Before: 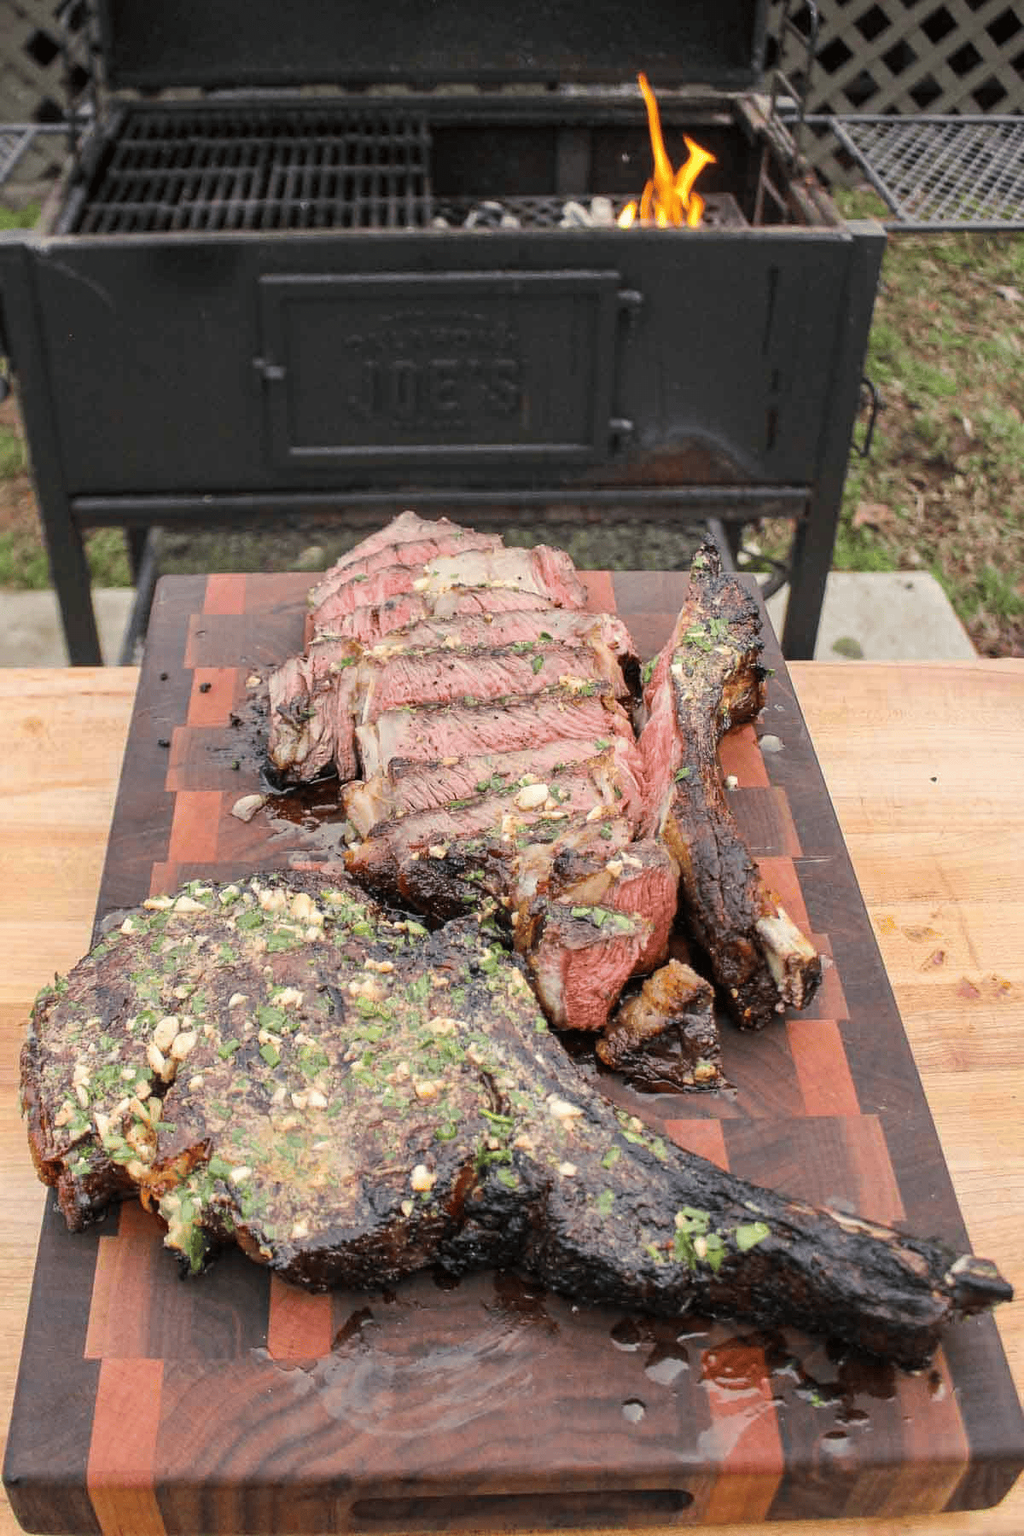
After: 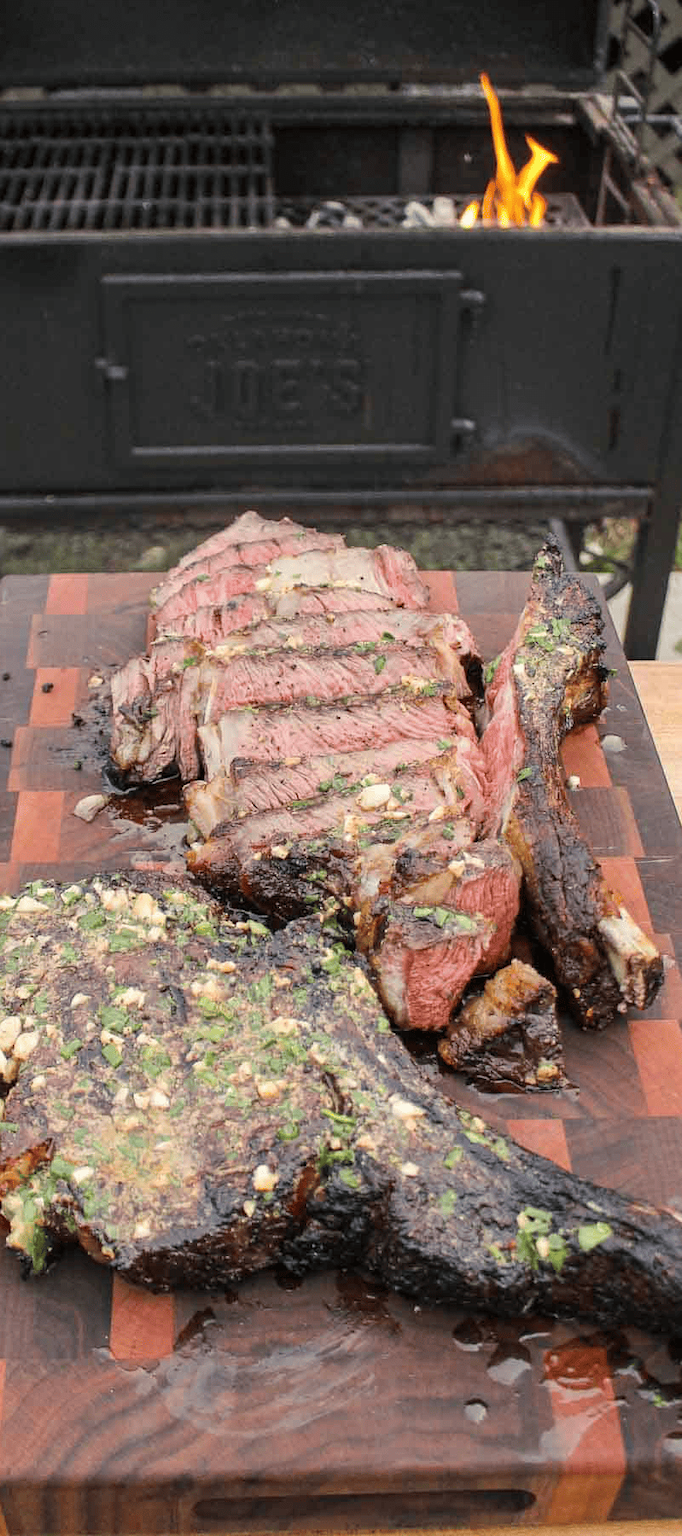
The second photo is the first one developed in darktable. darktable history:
crop and rotate: left 15.445%, right 17.871%
